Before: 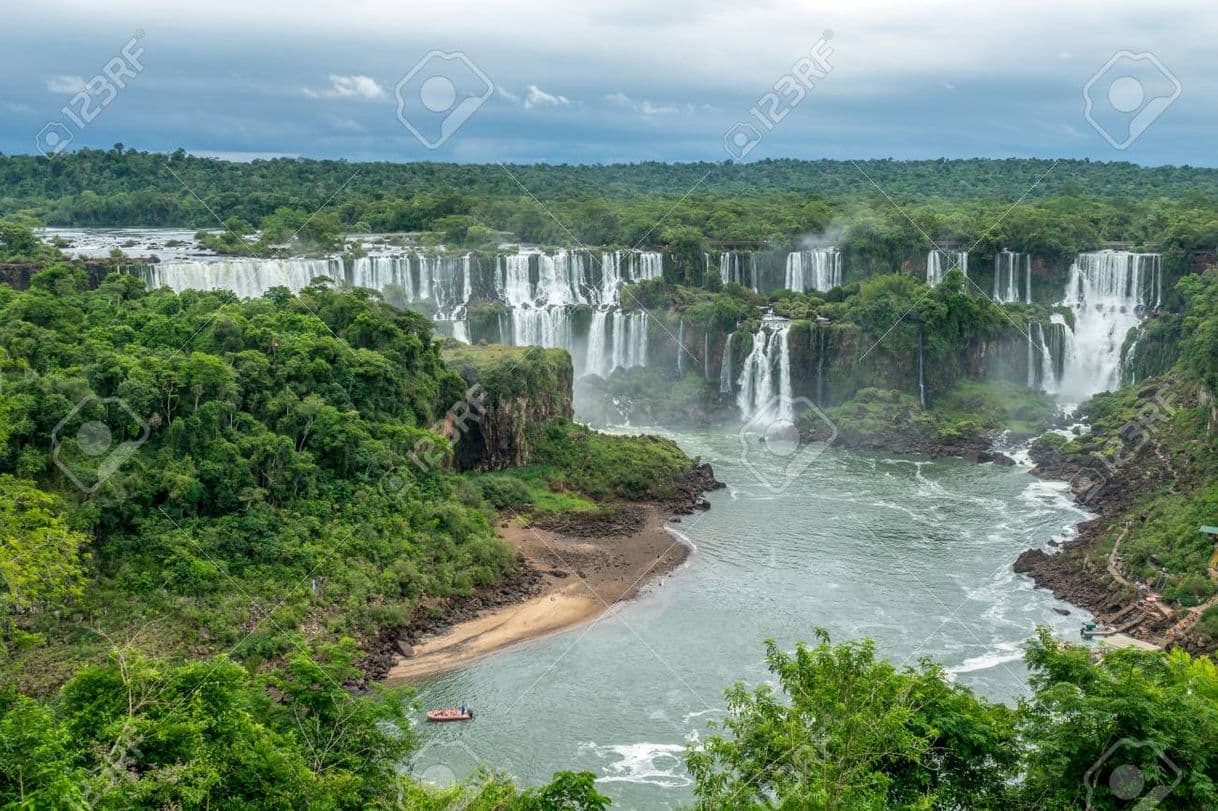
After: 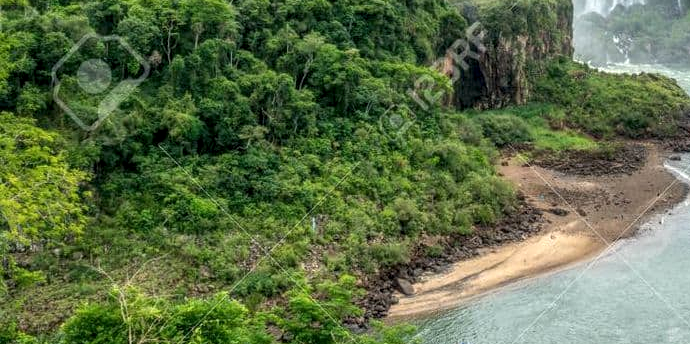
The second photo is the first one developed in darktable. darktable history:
exposure: exposure 0.2 EV, compensate highlight preservation false
crop: top 44.749%, right 43.303%, bottom 12.733%
local contrast: on, module defaults
